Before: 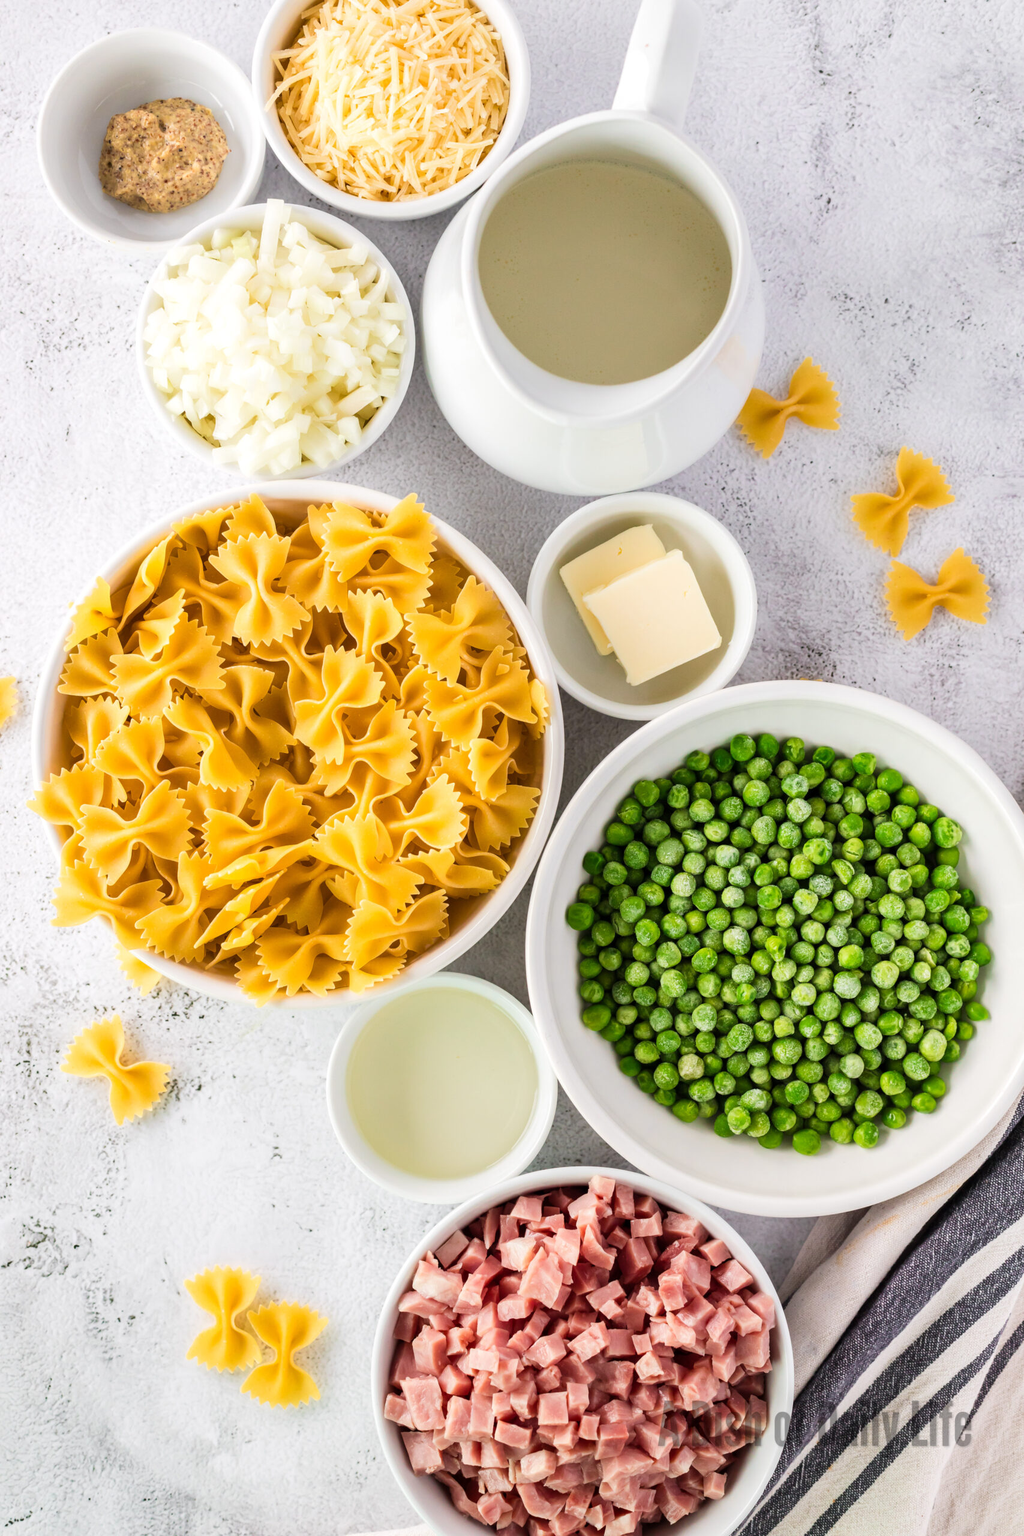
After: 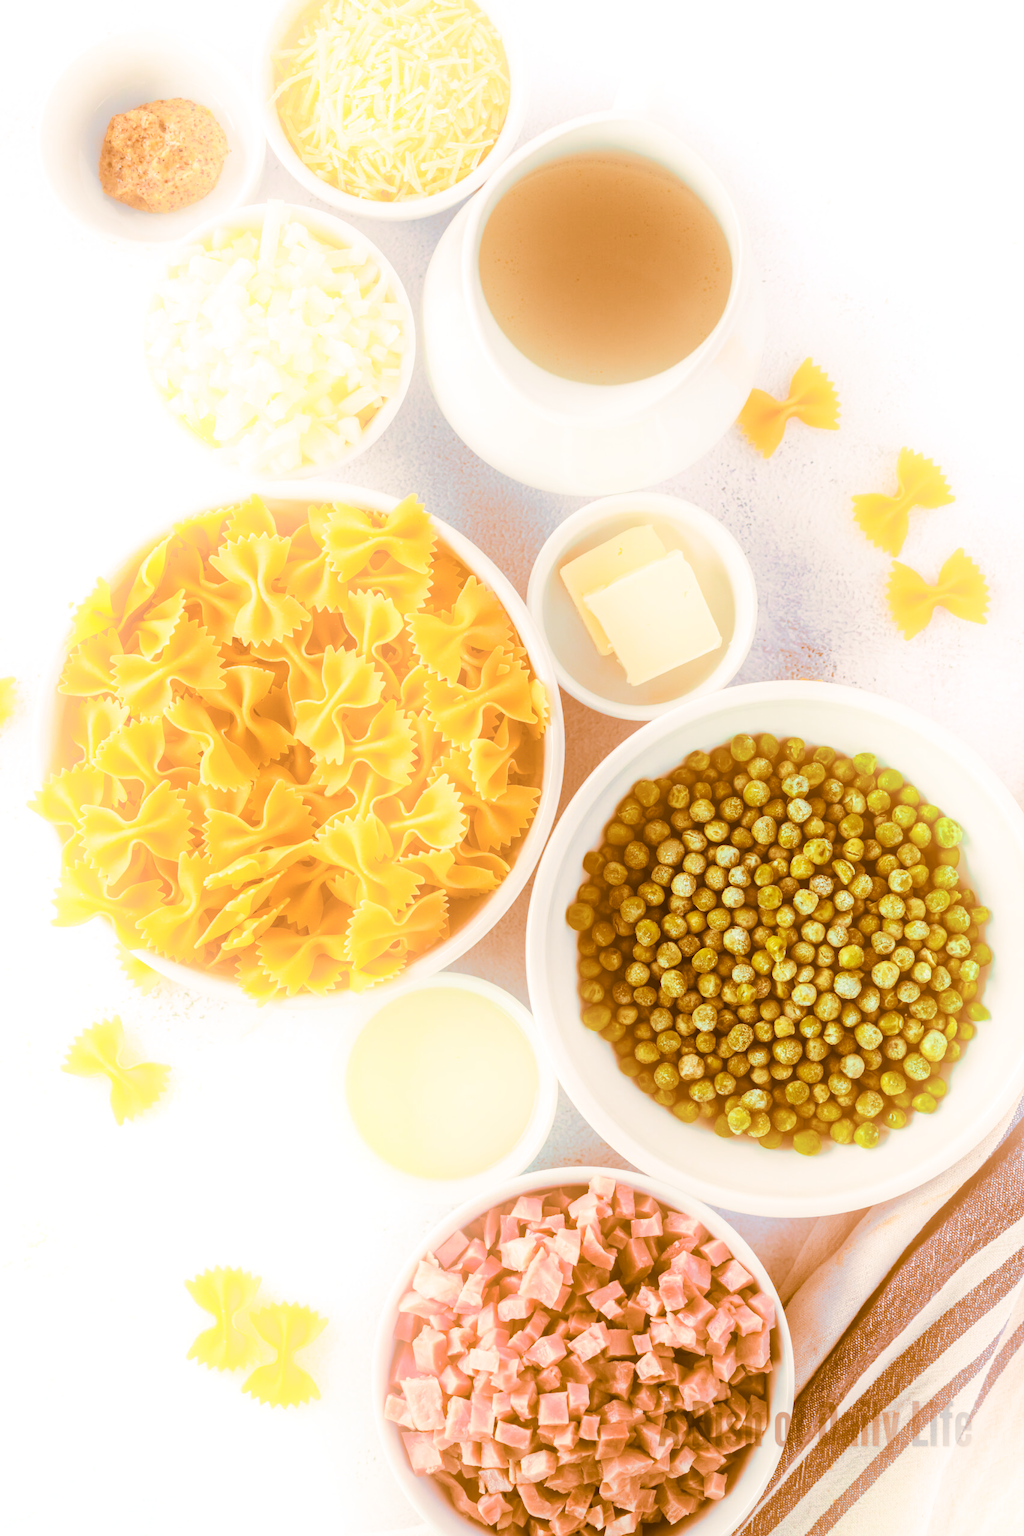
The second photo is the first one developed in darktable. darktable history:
bloom: on, module defaults
split-toning: shadows › hue 26°, shadows › saturation 0.92, highlights › hue 40°, highlights › saturation 0.92, balance -63, compress 0%
